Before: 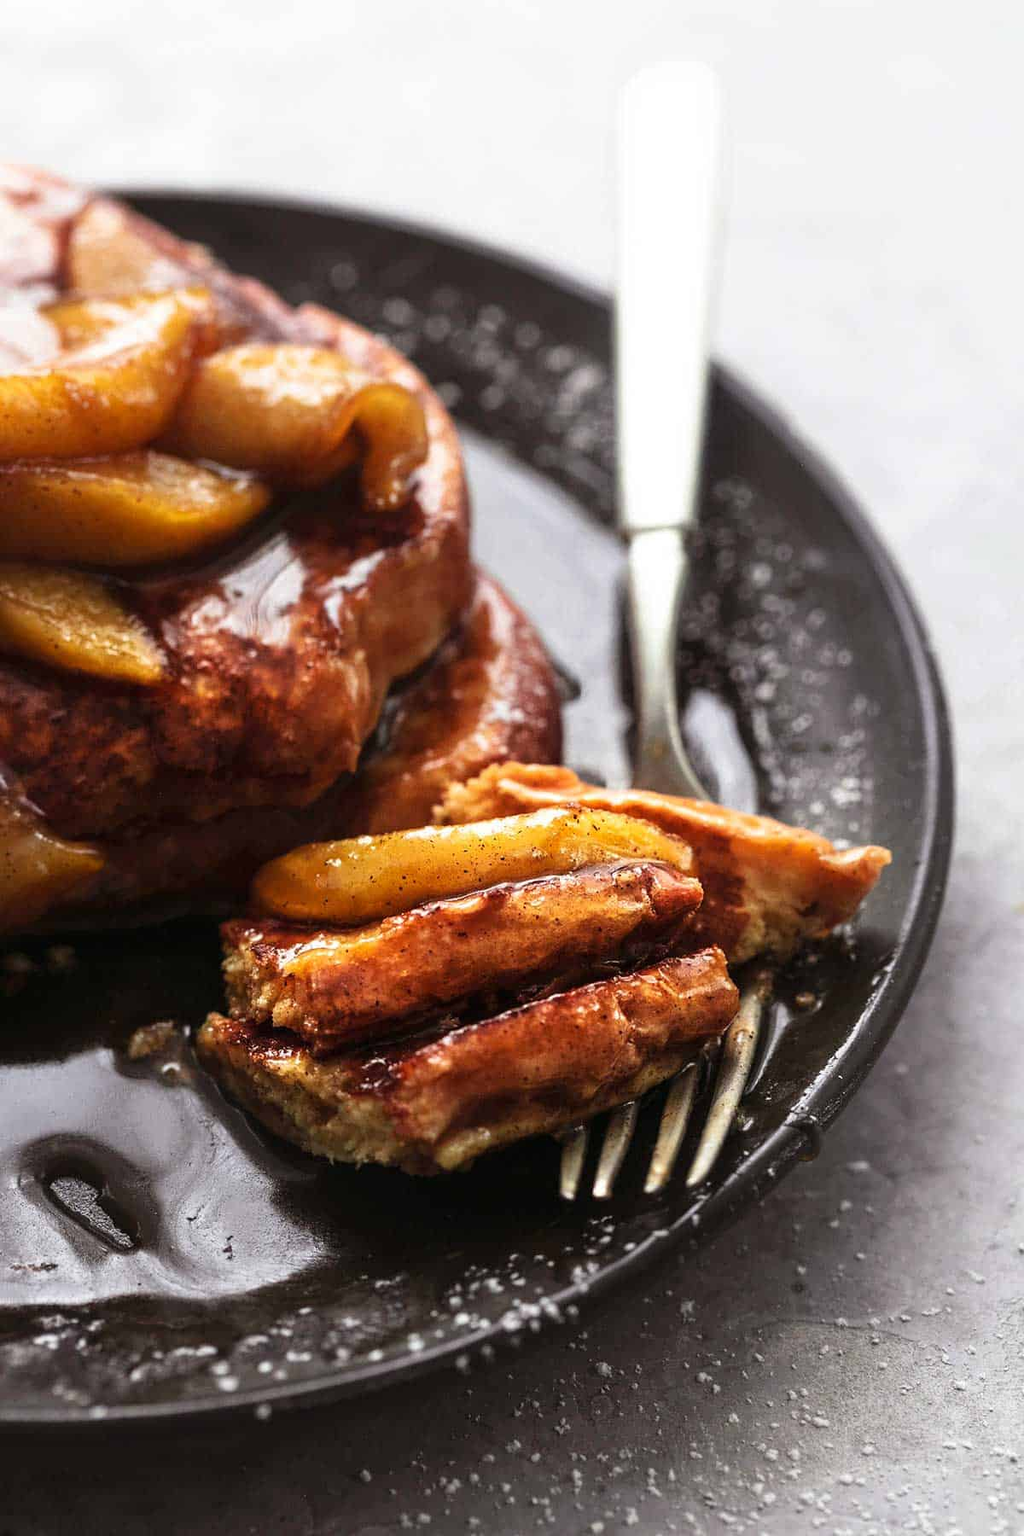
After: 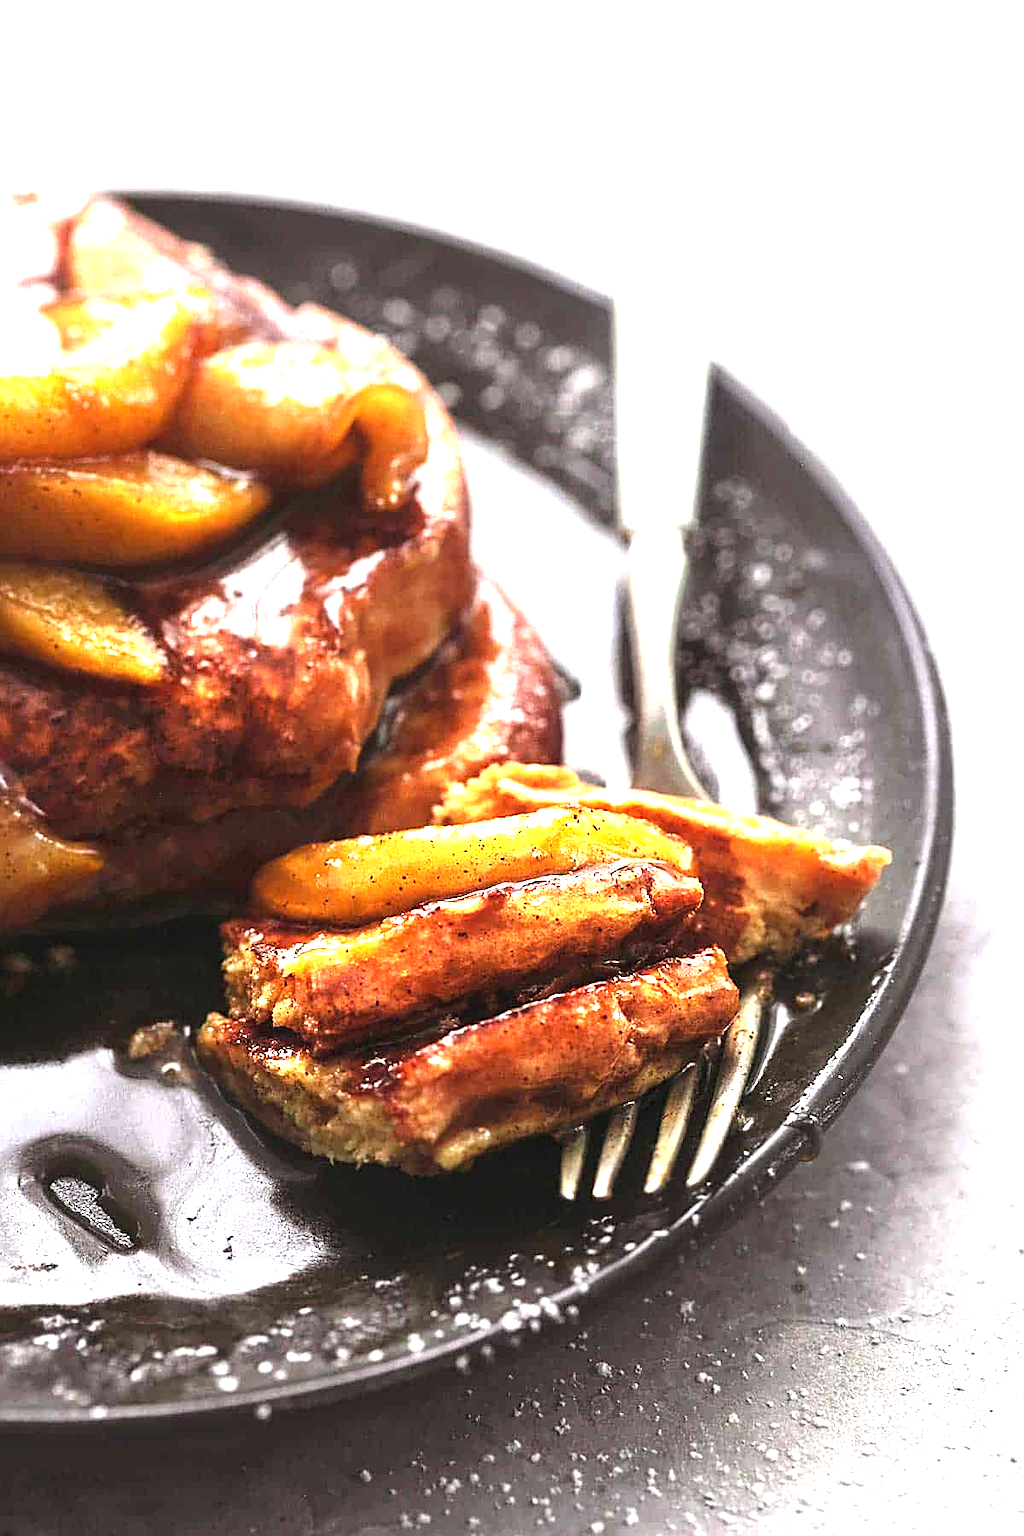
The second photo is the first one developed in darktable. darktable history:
sharpen: on, module defaults
exposure: black level correction -0.002, exposure 1.35 EV, compensate exposure bias true, compensate highlight preservation false
